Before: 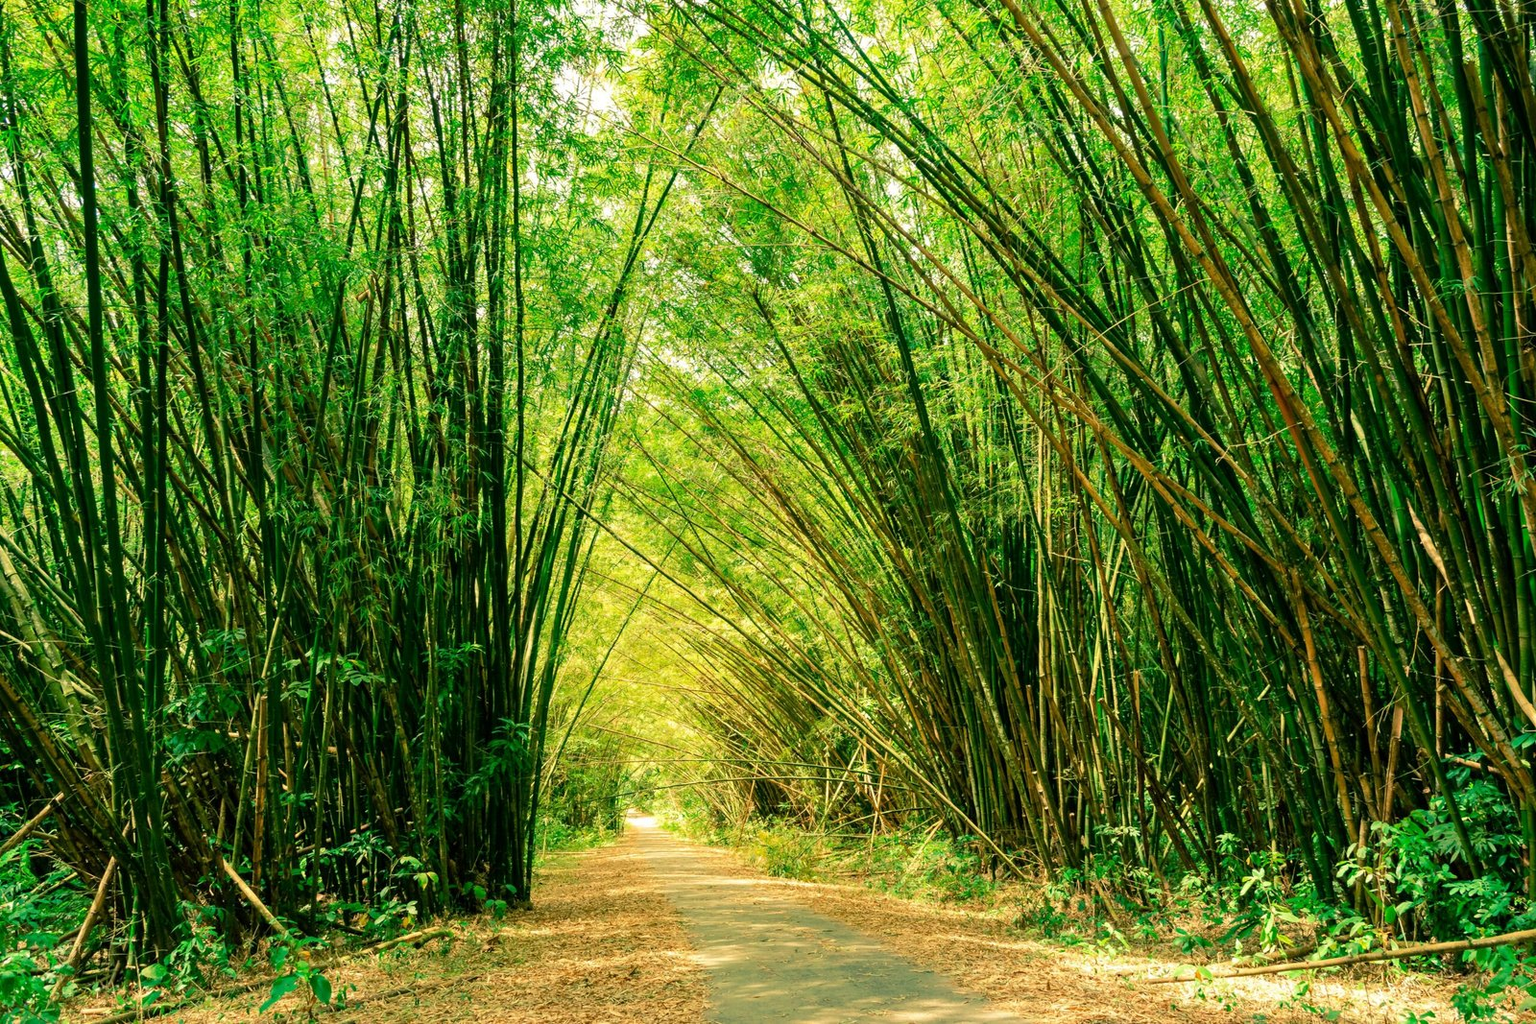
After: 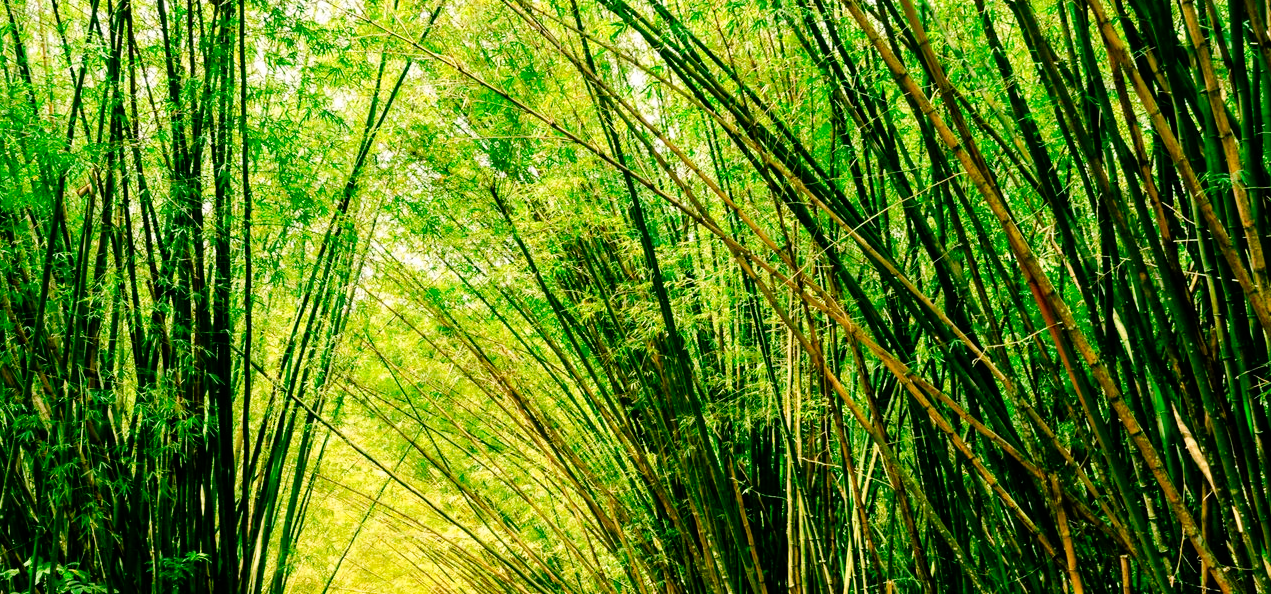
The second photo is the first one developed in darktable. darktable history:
tone curve: curves: ch0 [(0, 0) (0.003, 0) (0.011, 0.002) (0.025, 0.004) (0.044, 0.007) (0.069, 0.015) (0.1, 0.025) (0.136, 0.04) (0.177, 0.09) (0.224, 0.152) (0.277, 0.239) (0.335, 0.335) (0.399, 0.43) (0.468, 0.524) (0.543, 0.621) (0.623, 0.712) (0.709, 0.792) (0.801, 0.871) (0.898, 0.951) (1, 1)], preserve colors none
crop: left 18.38%, top 11.092%, right 2.134%, bottom 33.217%
